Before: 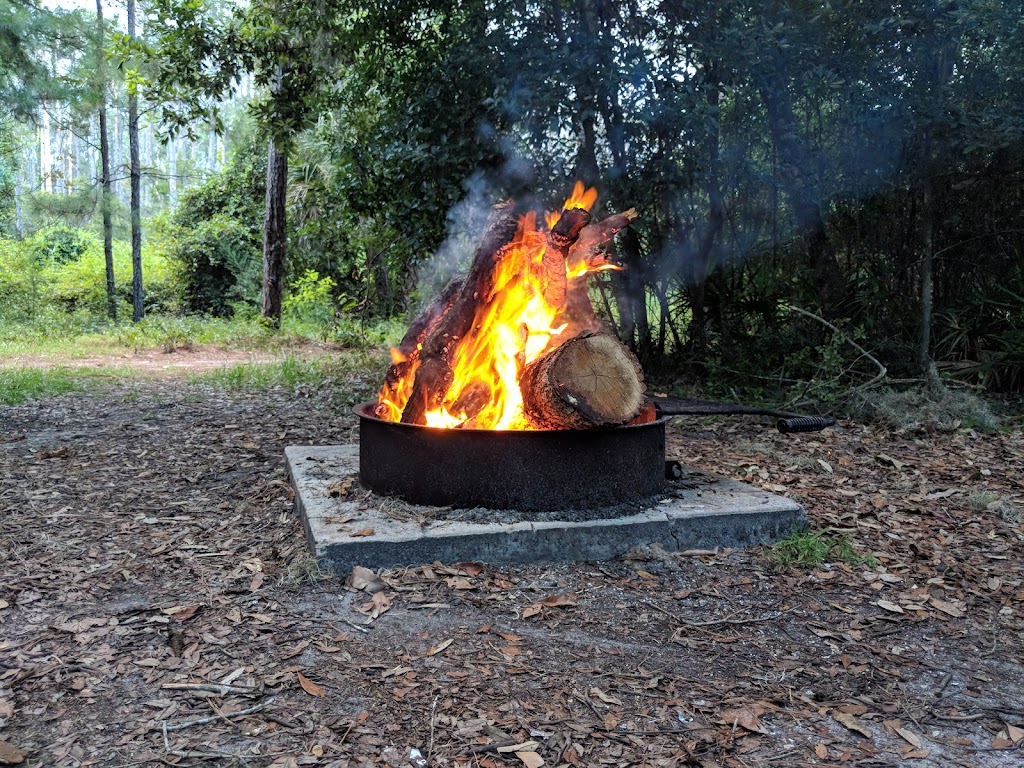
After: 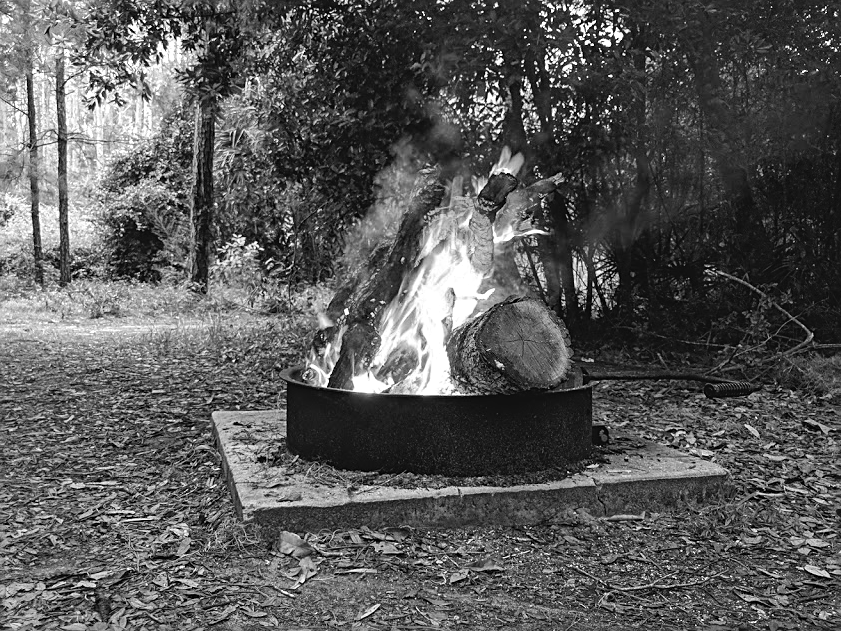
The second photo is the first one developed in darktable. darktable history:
crop and rotate: left 7.196%, top 4.574%, right 10.605%, bottom 13.178%
sharpen: on, module defaults
color balance: lift [1.005, 0.99, 1.007, 1.01], gamma [1, 0.979, 1.011, 1.021], gain [0.923, 1.098, 1.025, 0.902], input saturation 90.45%, contrast 7.73%, output saturation 105.91%
contrast brightness saturation: saturation -1
